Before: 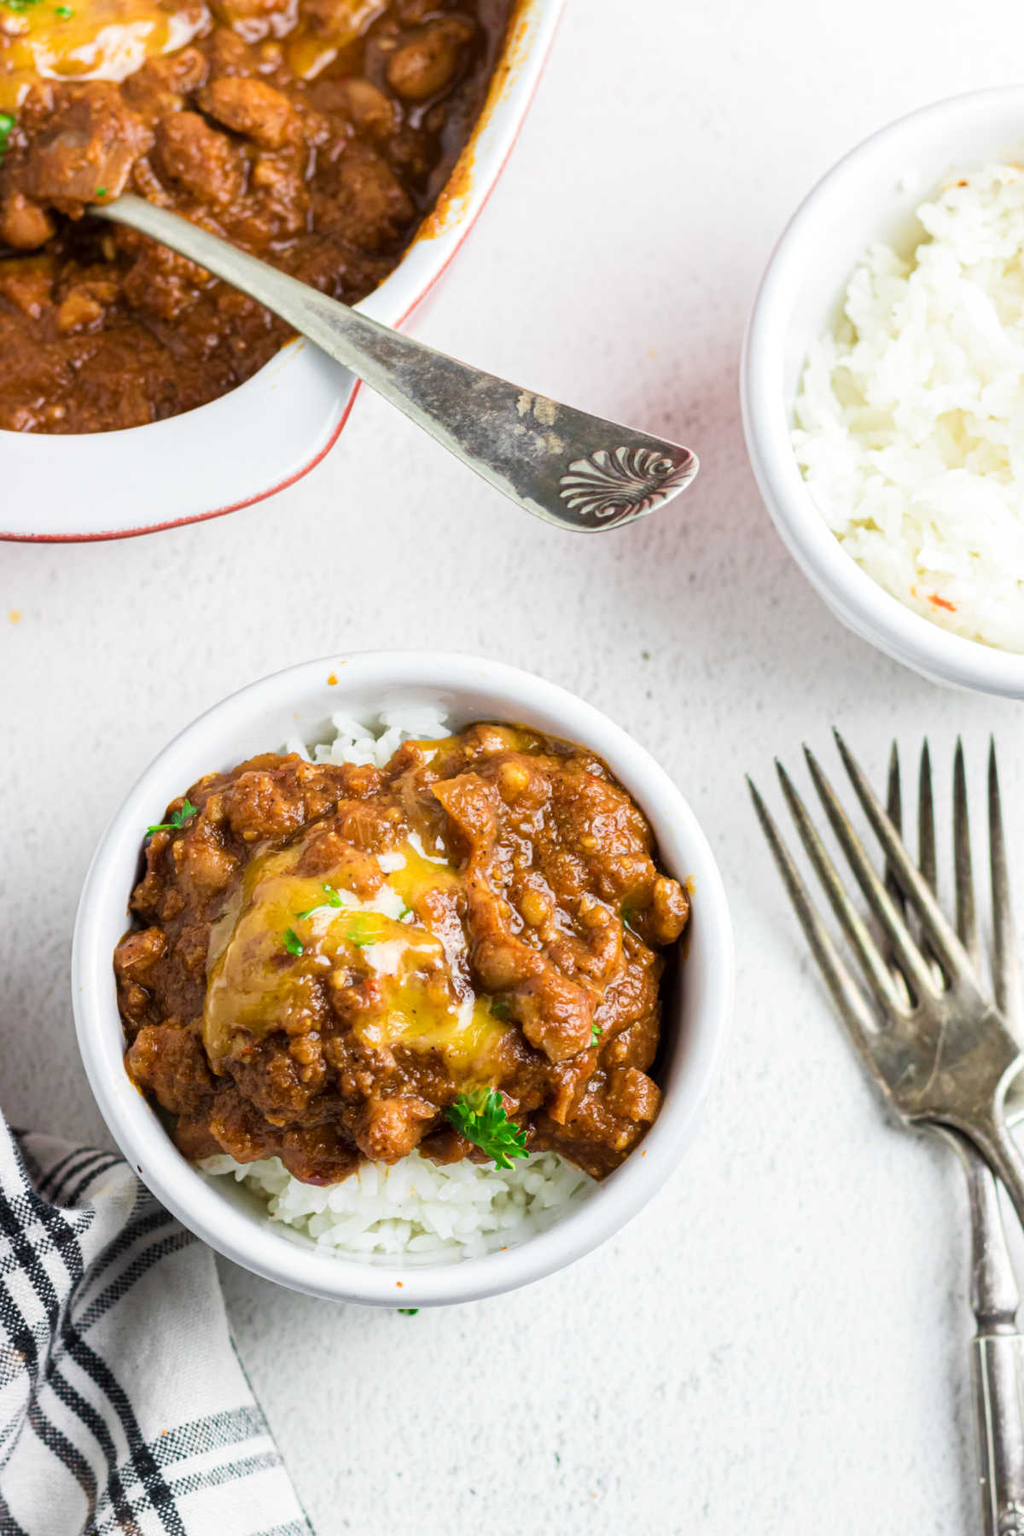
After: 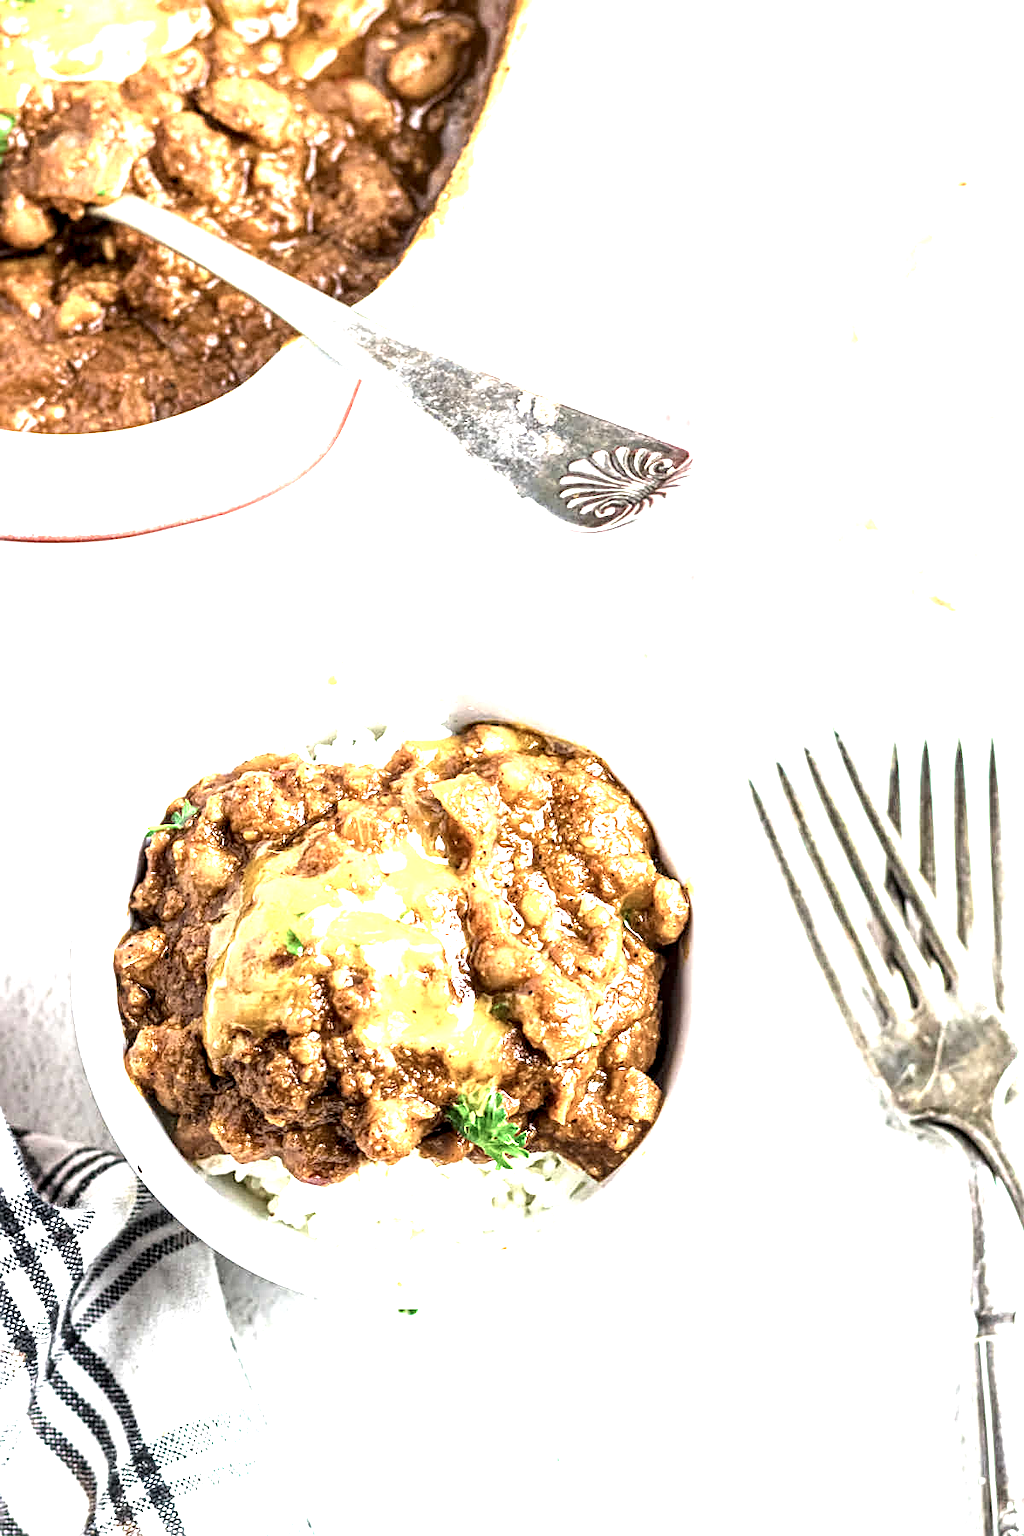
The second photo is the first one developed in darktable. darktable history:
local contrast: highlights 64%, shadows 54%, detail 168%, midtone range 0.519
exposure: black level correction 0.001, exposure 1.727 EV, compensate highlight preservation false
sharpen: on, module defaults
contrast brightness saturation: contrast 0.096, saturation -0.297
